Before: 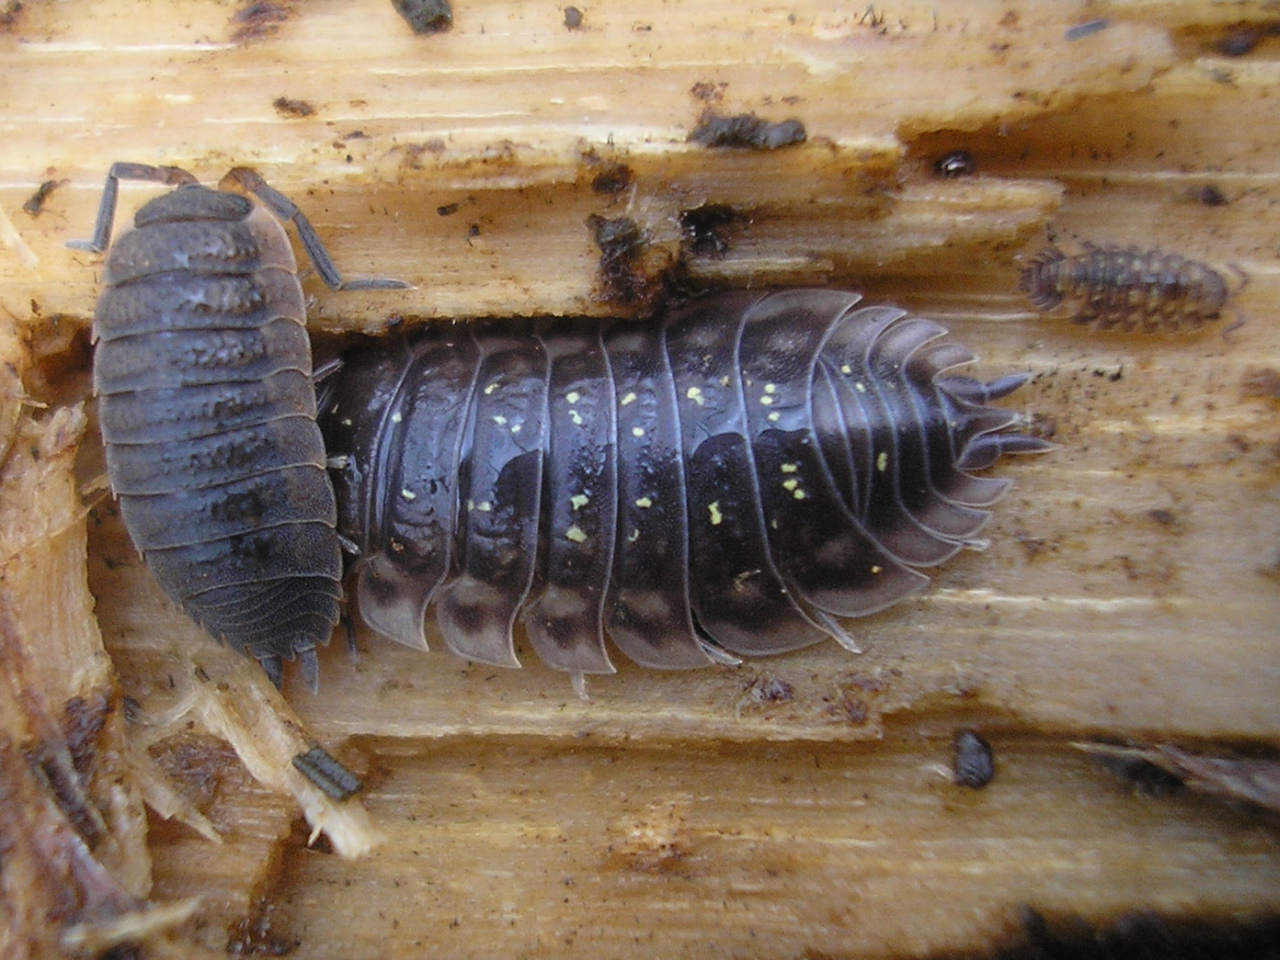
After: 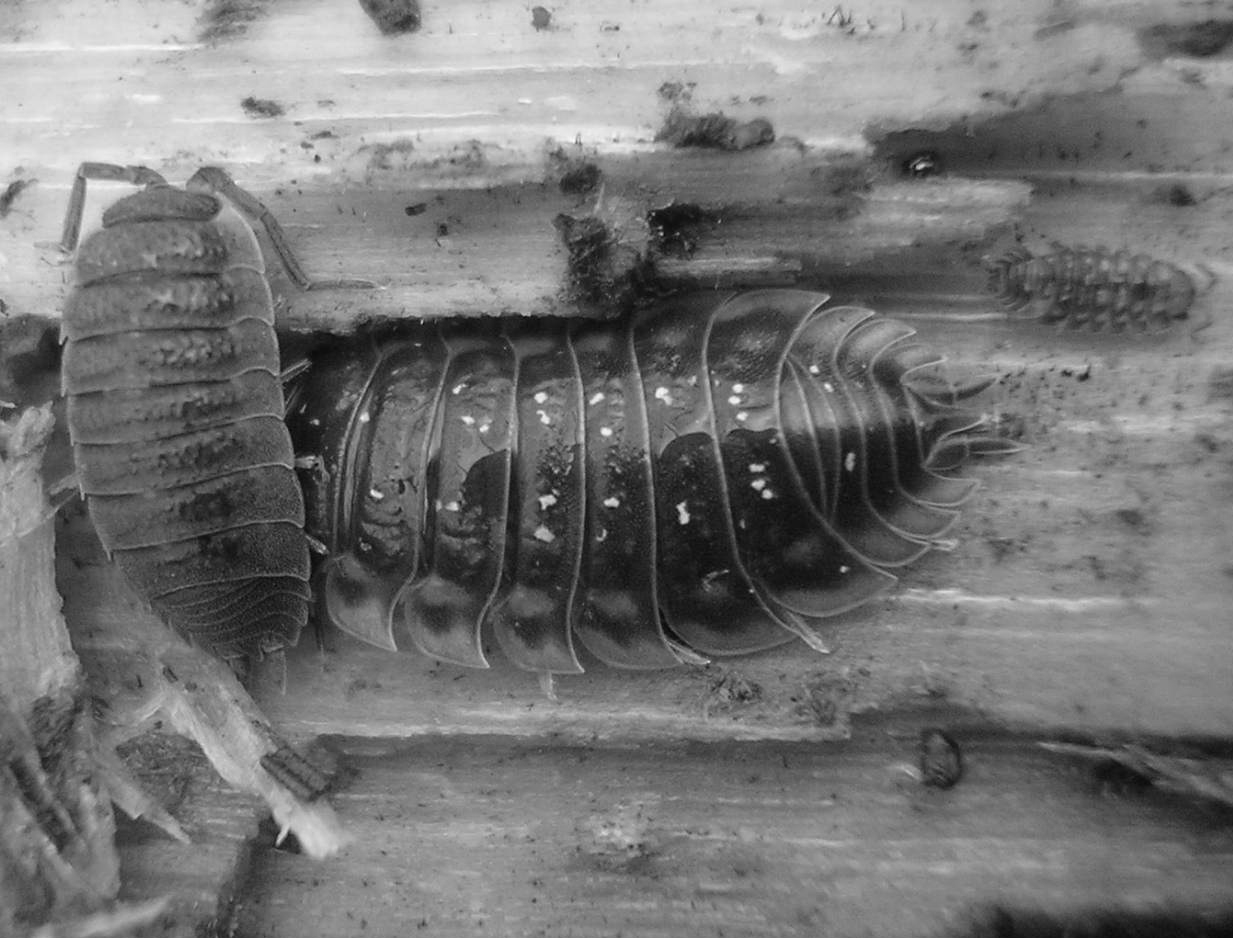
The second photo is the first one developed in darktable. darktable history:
crop and rotate: left 2.536%, right 1.107%, bottom 2.246%
monochrome: on, module defaults
